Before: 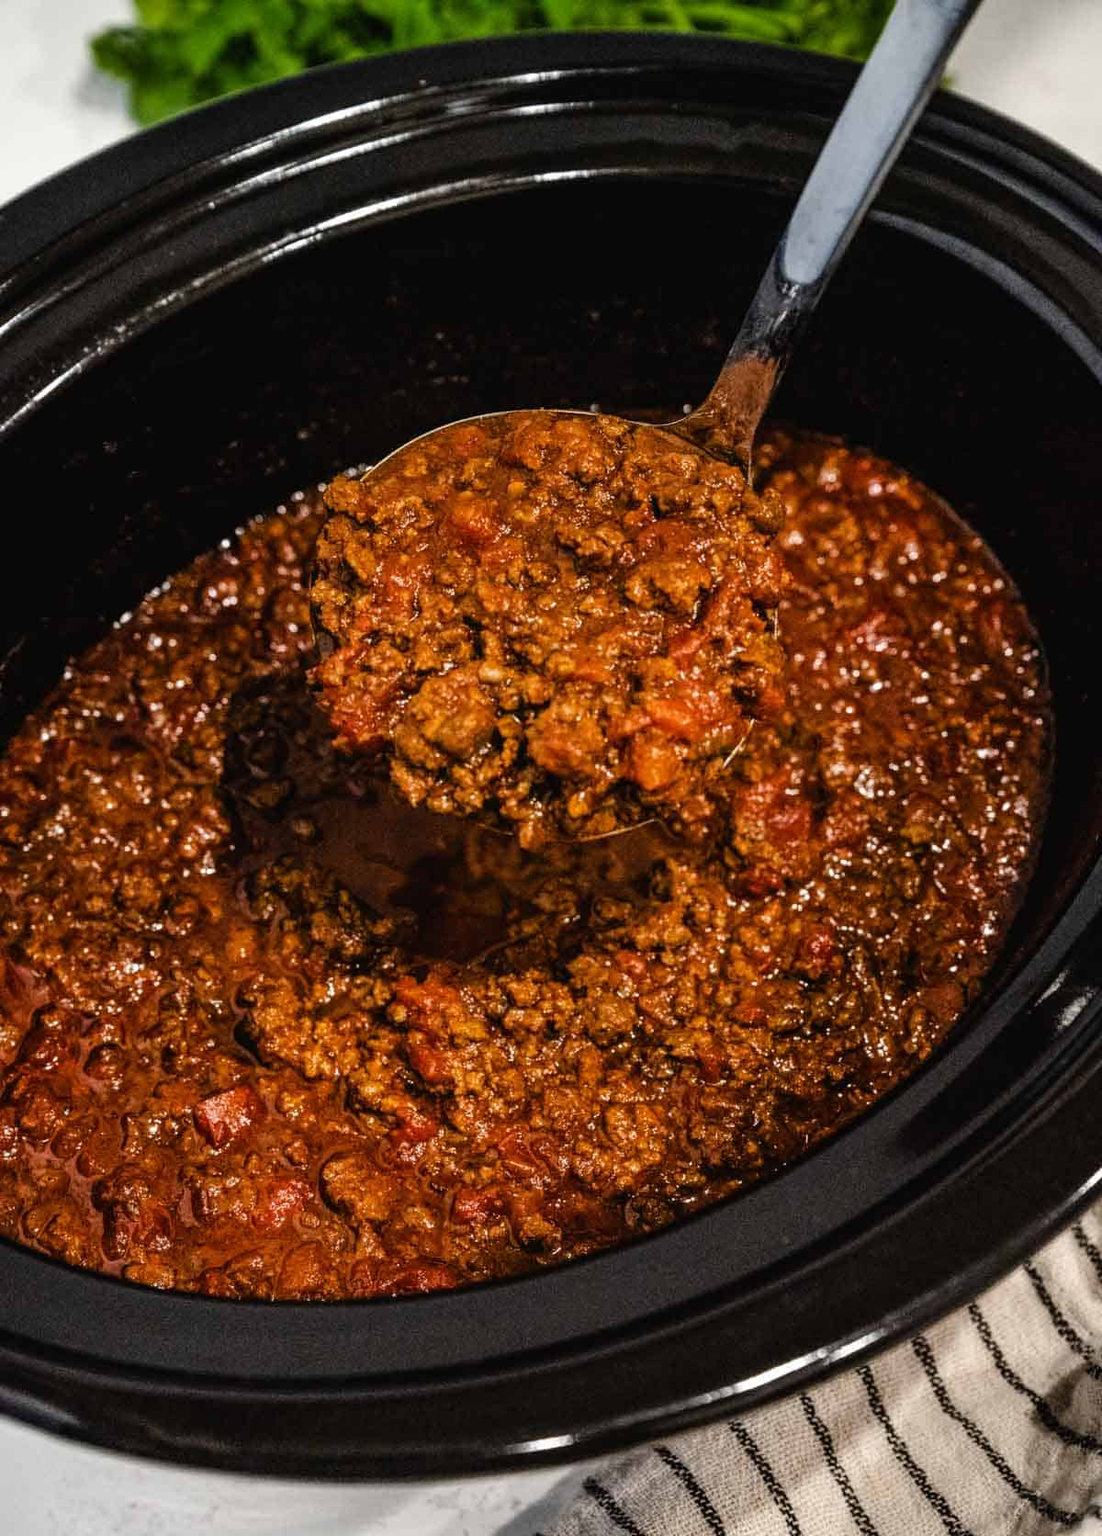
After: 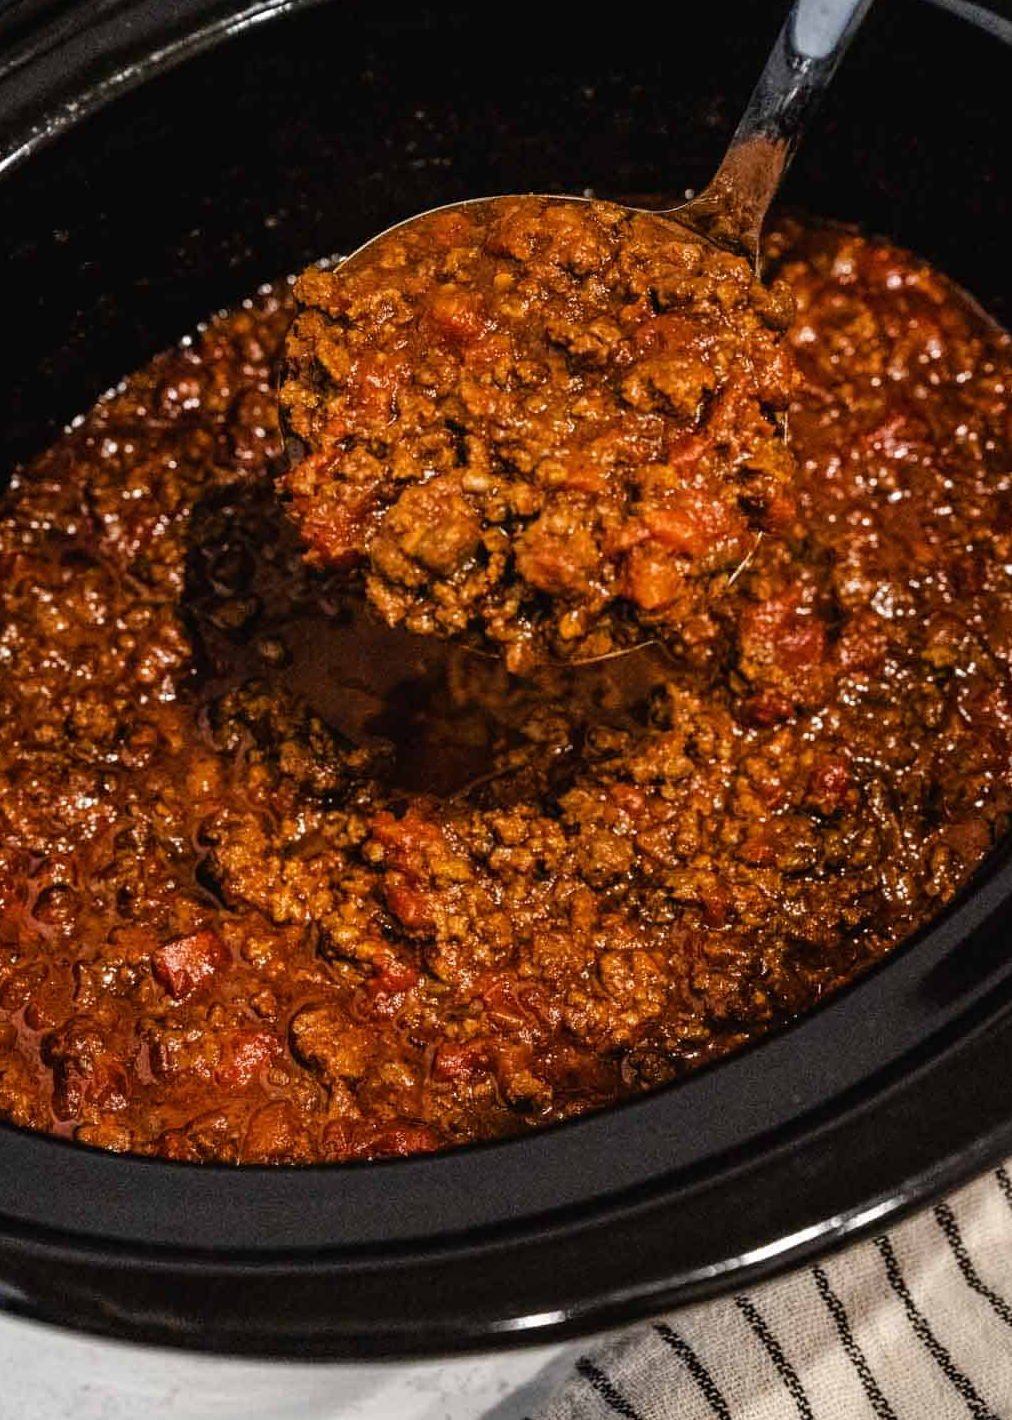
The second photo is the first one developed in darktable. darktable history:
crop and rotate: left 4.936%, top 15.027%, right 10.701%
